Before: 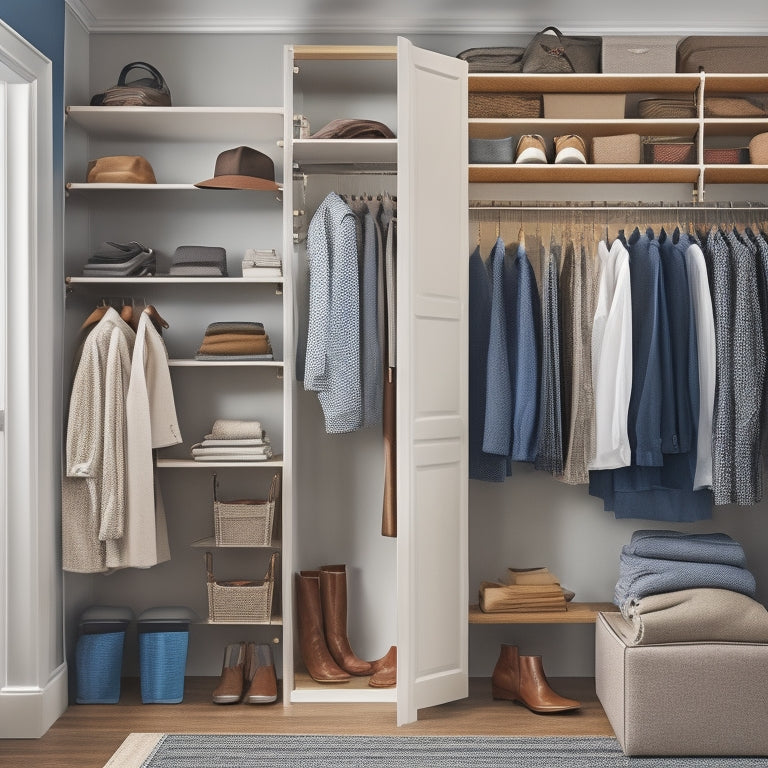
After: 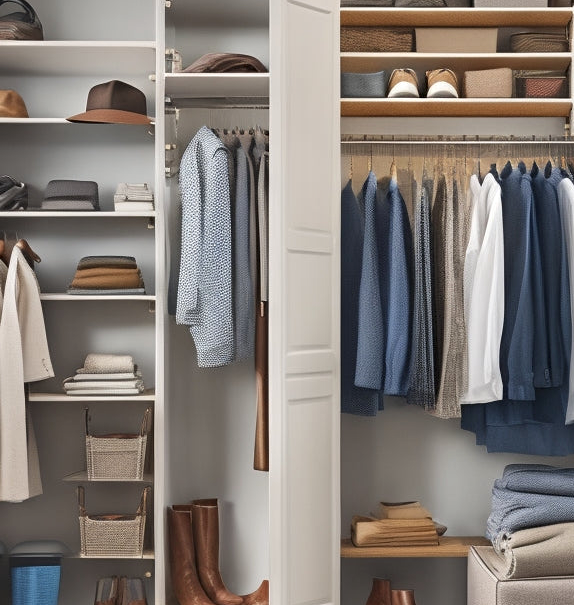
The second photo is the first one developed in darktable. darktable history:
crop: left 16.768%, top 8.653%, right 8.362%, bottom 12.485%
contrast equalizer: octaves 7, y [[0.6 ×6], [0.55 ×6], [0 ×6], [0 ×6], [0 ×6]], mix 0.3
